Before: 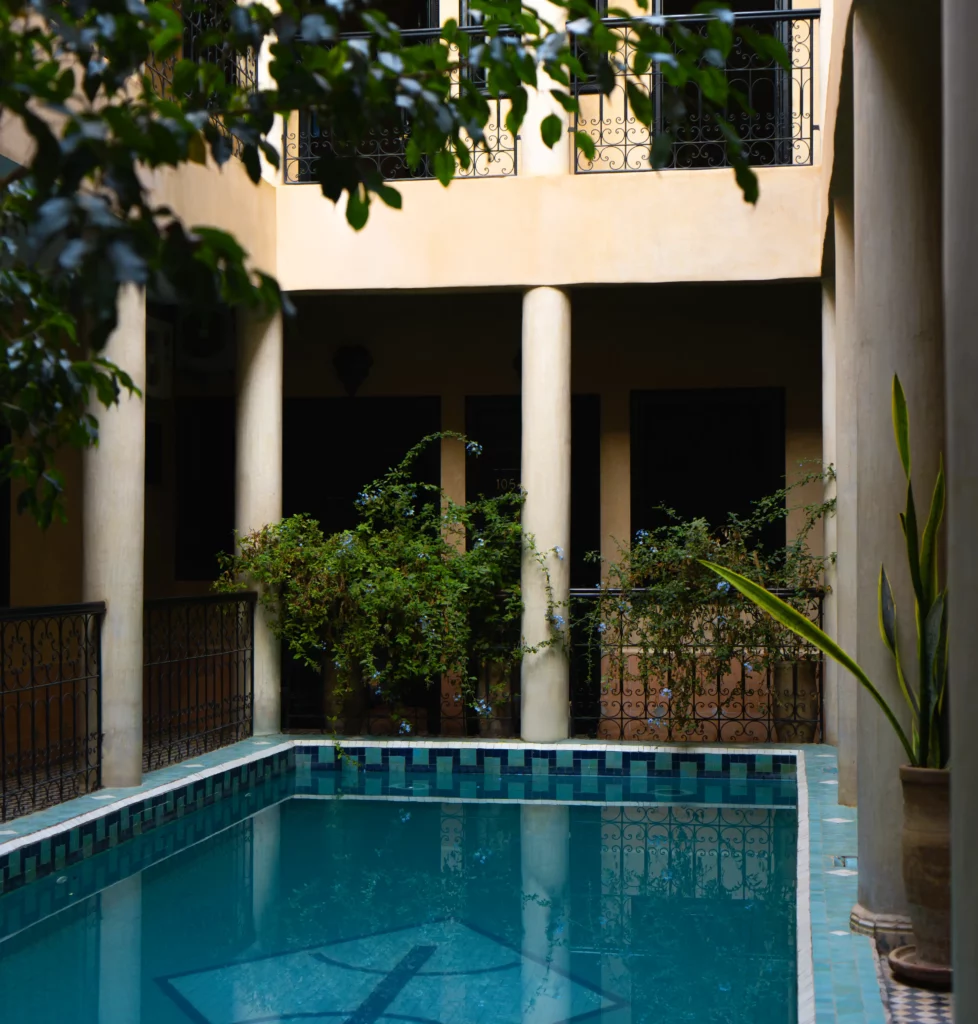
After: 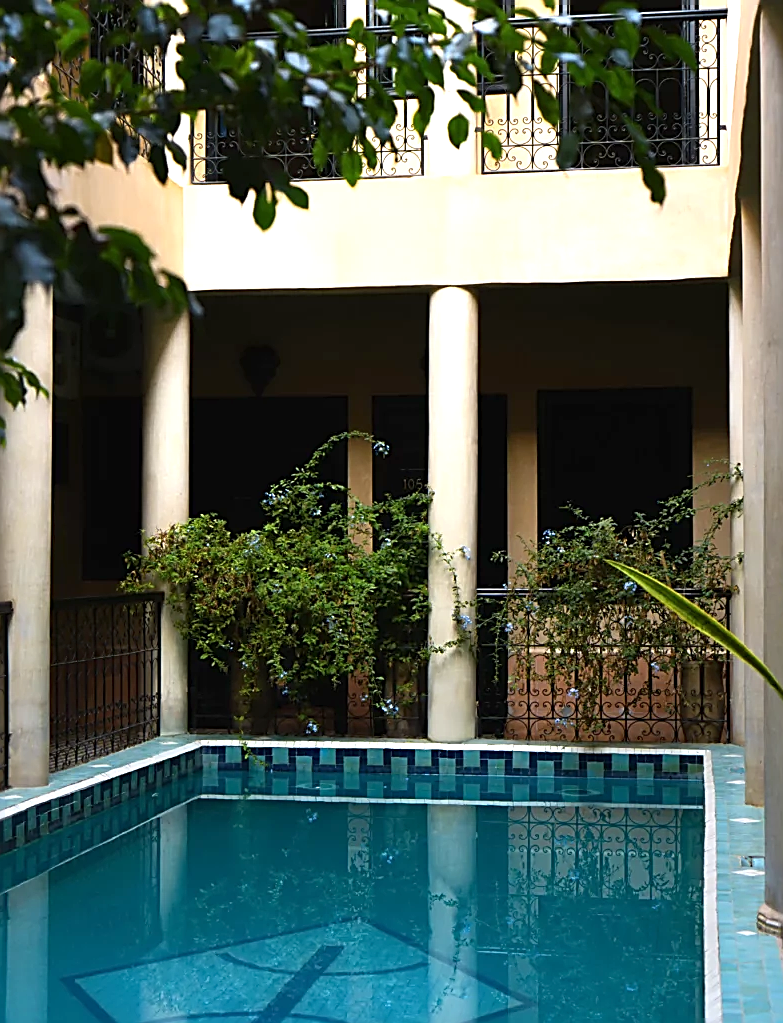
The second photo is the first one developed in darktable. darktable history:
sharpen: amount 1.006
crop and rotate: left 9.598%, right 10.297%
exposure: exposure 0.563 EV, compensate highlight preservation false
